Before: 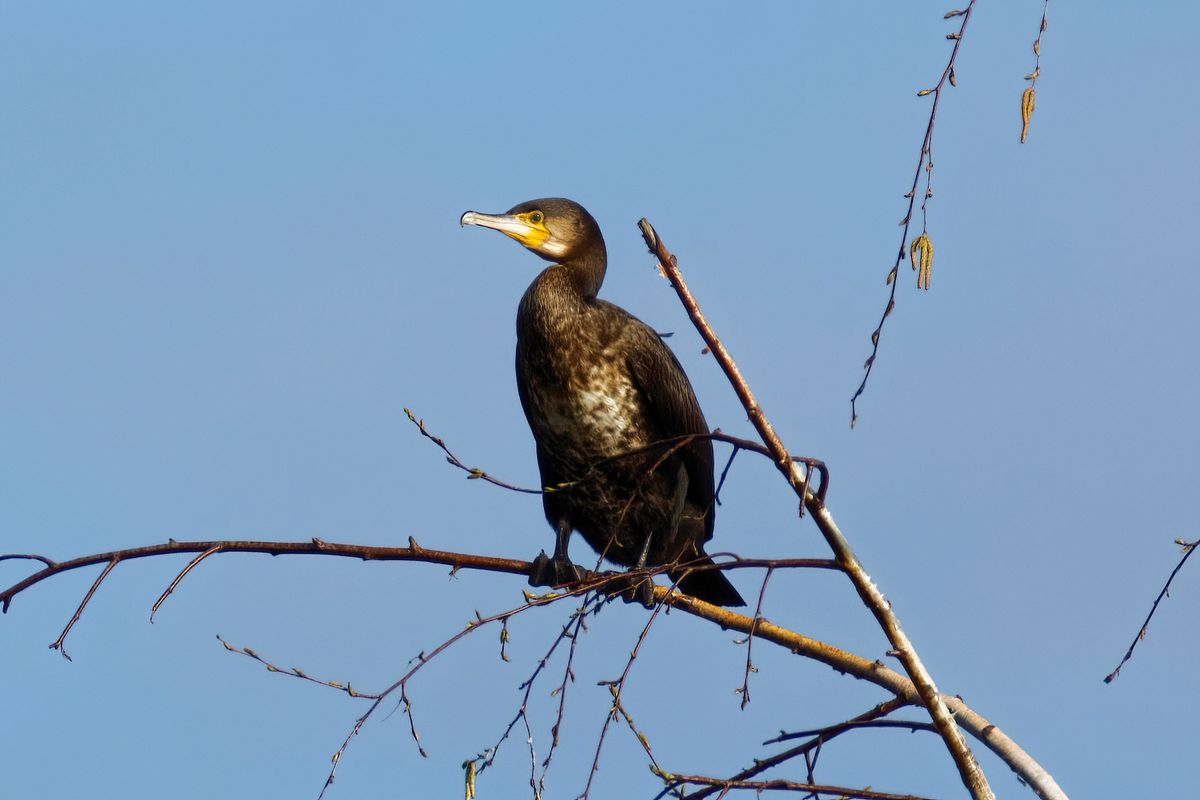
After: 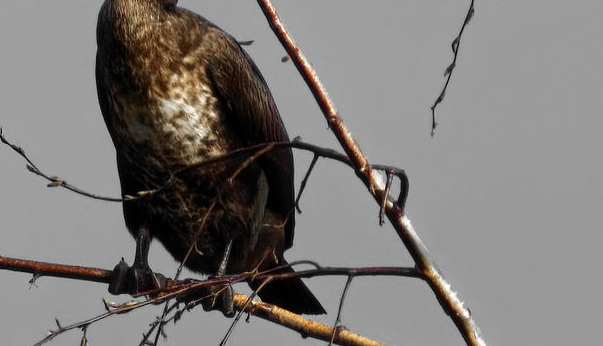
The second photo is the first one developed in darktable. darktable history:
crop: left 35.03%, top 36.625%, right 14.663%, bottom 20.057%
base curve: curves: ch0 [(0, 0) (0.283, 0.295) (1, 1)], preserve colors none
rgb levels: preserve colors max RGB
color zones: curves: ch0 [(0, 0.447) (0.184, 0.543) (0.323, 0.476) (0.429, 0.445) (0.571, 0.443) (0.714, 0.451) (0.857, 0.452) (1, 0.447)]; ch1 [(0, 0.464) (0.176, 0.46) (0.287, 0.177) (0.429, 0.002) (0.571, 0) (0.714, 0) (0.857, 0) (1, 0.464)], mix 20%
